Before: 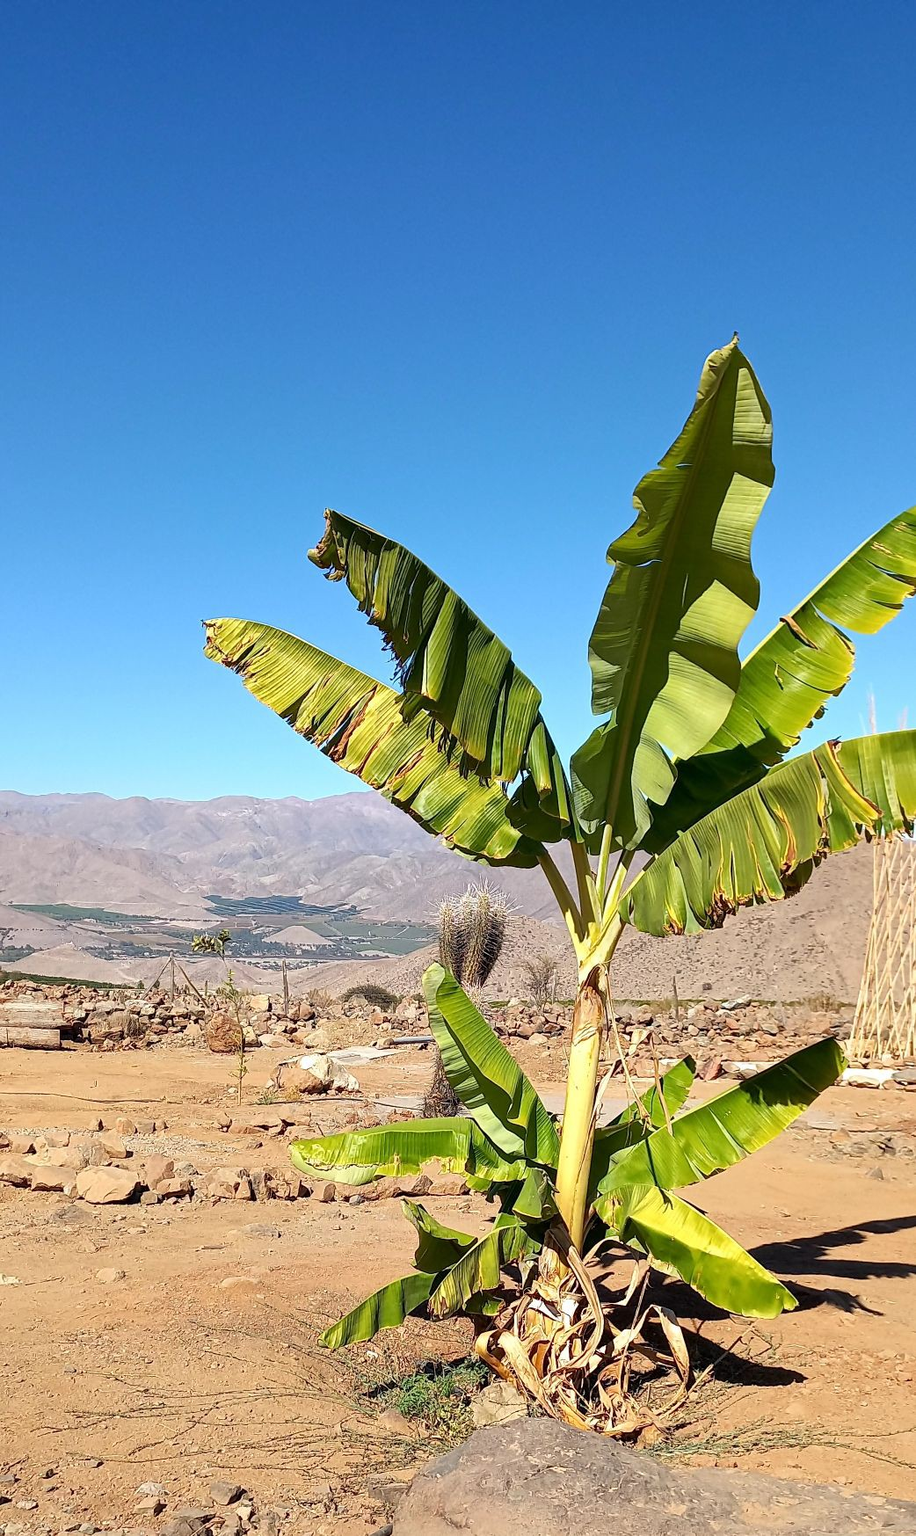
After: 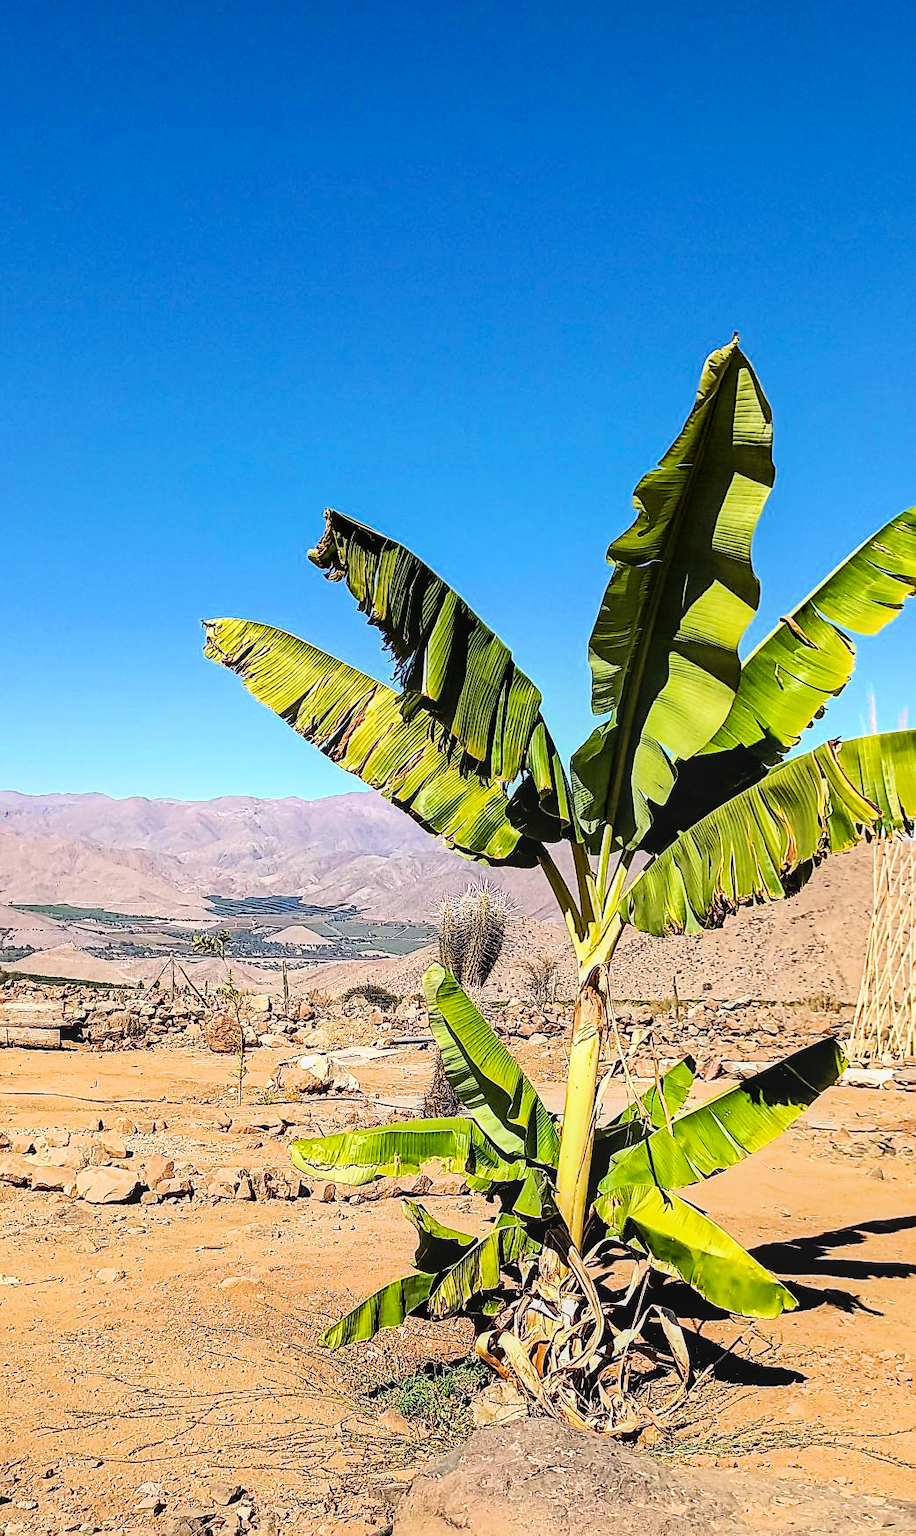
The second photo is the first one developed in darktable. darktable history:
sharpen: on, module defaults
filmic rgb: black relative exposure -7.5 EV, white relative exposure 4.99 EV, threshold 5.94 EV, hardness 3.32, contrast 1.299, color science v6 (2022), enable highlight reconstruction true
tone equalizer: -8 EV 0.048 EV, edges refinement/feathering 500, mask exposure compensation -1.57 EV, preserve details no
color balance rgb: power › hue 327.75°, perceptual saturation grading › global saturation 0.825%, global vibrance 25.08%, contrast 20.268%
exposure: exposure 0.212 EV, compensate highlight preservation false
local contrast: on, module defaults
haze removal: compatibility mode true, adaptive false
